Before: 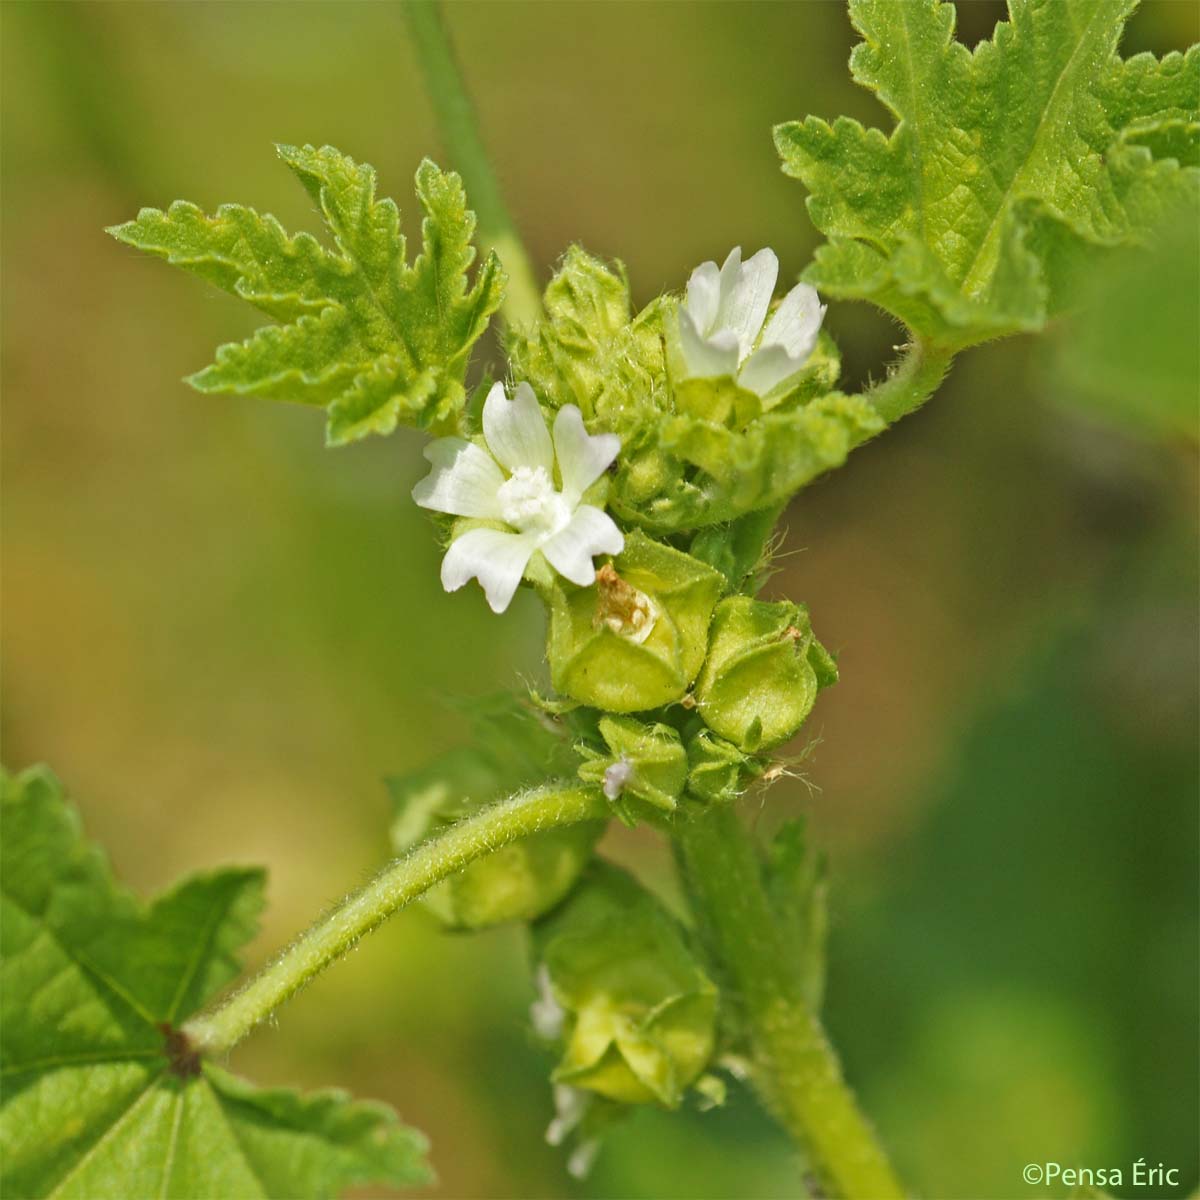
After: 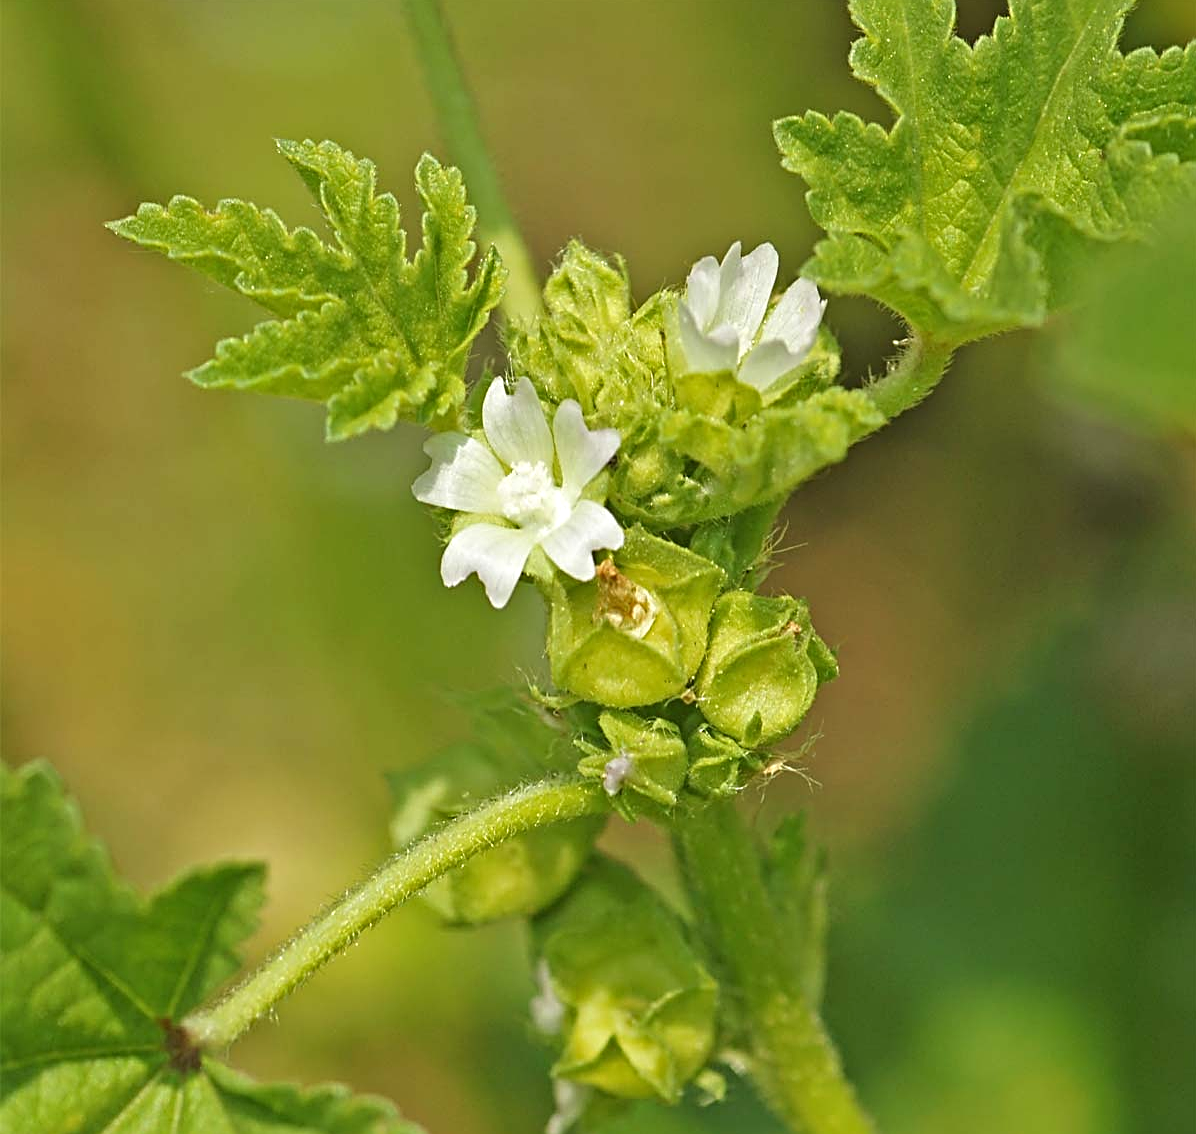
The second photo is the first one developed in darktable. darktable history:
sharpen: radius 2.584, amount 0.688
exposure: exposure 0.127 EV, compensate highlight preservation false
crop: top 0.448%, right 0.264%, bottom 5.045%
